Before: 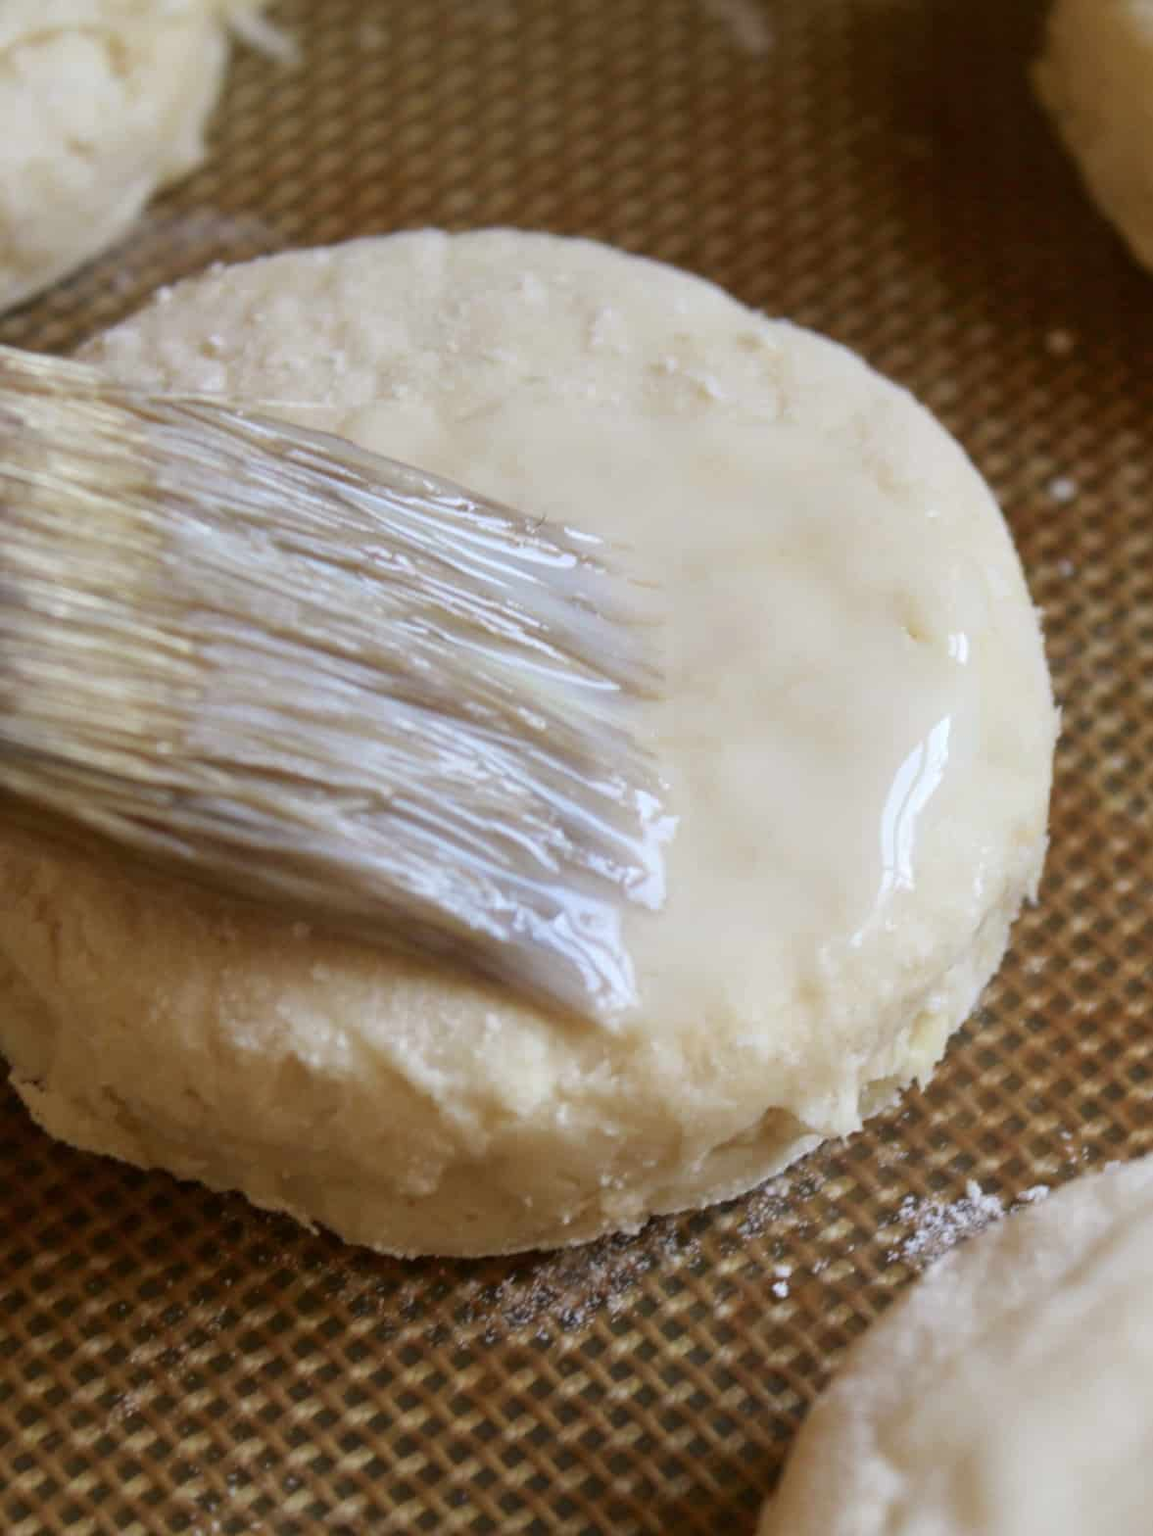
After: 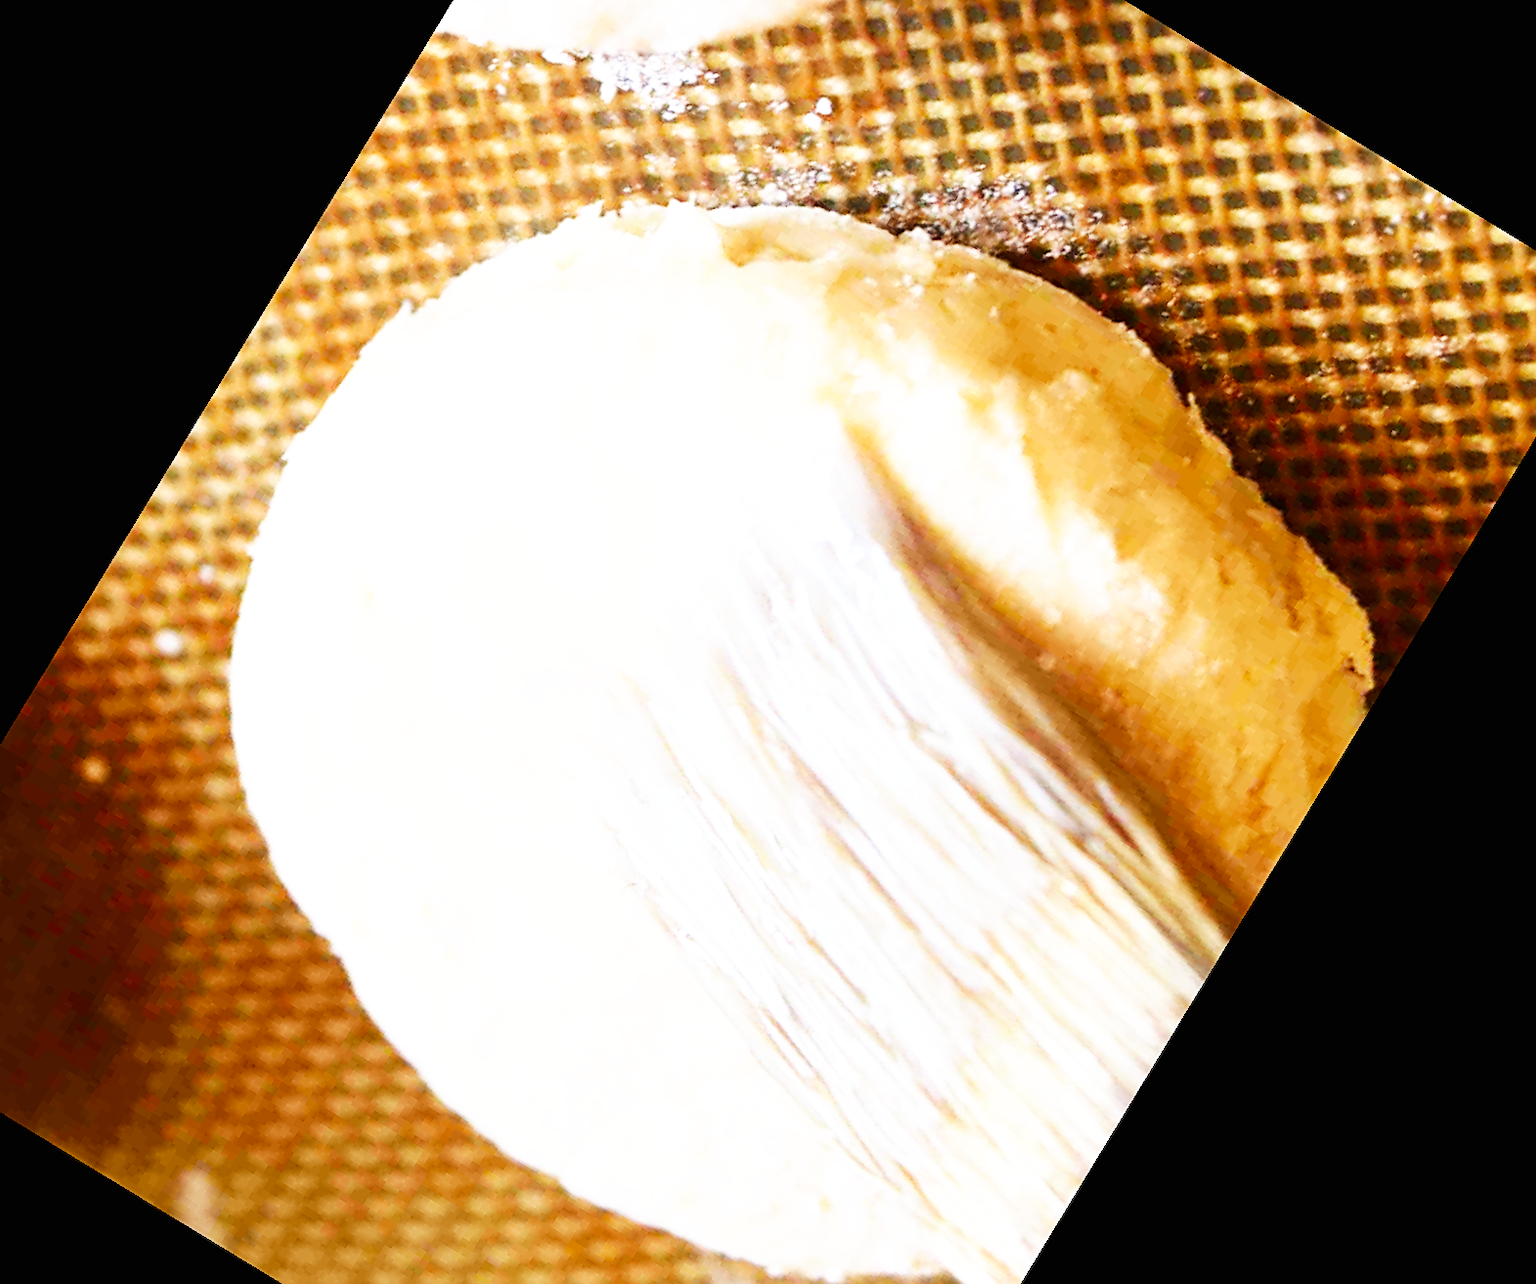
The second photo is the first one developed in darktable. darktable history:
crop and rotate: angle 148.68°, left 9.111%, top 15.603%, right 4.588%, bottom 17.041%
exposure: black level correction 0, exposure 0.9 EV, compensate highlight preservation false
tone equalizer: on, module defaults
sharpen: on, module defaults
rotate and perspective: automatic cropping original format, crop left 0, crop top 0
base curve: curves: ch0 [(0, 0) (0.007, 0.004) (0.027, 0.03) (0.046, 0.07) (0.207, 0.54) (0.442, 0.872) (0.673, 0.972) (1, 1)], preserve colors none
